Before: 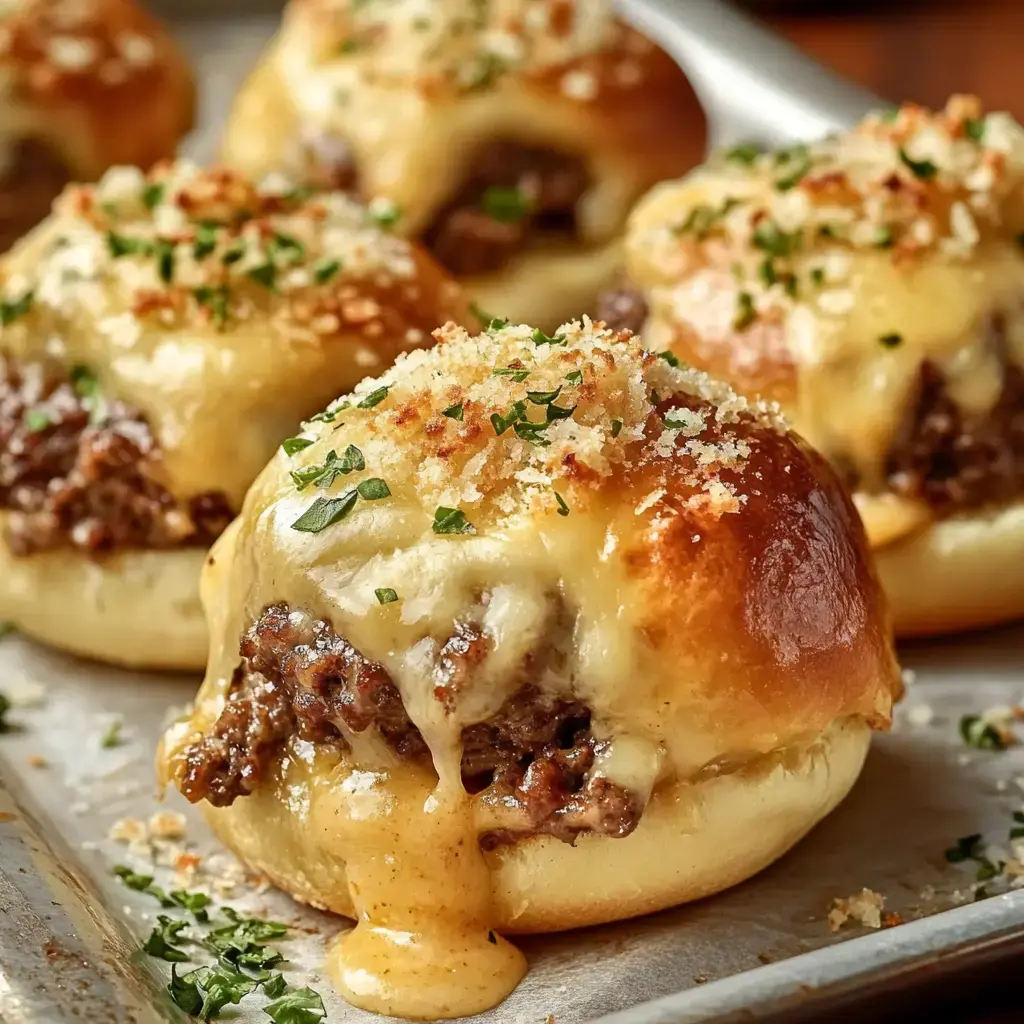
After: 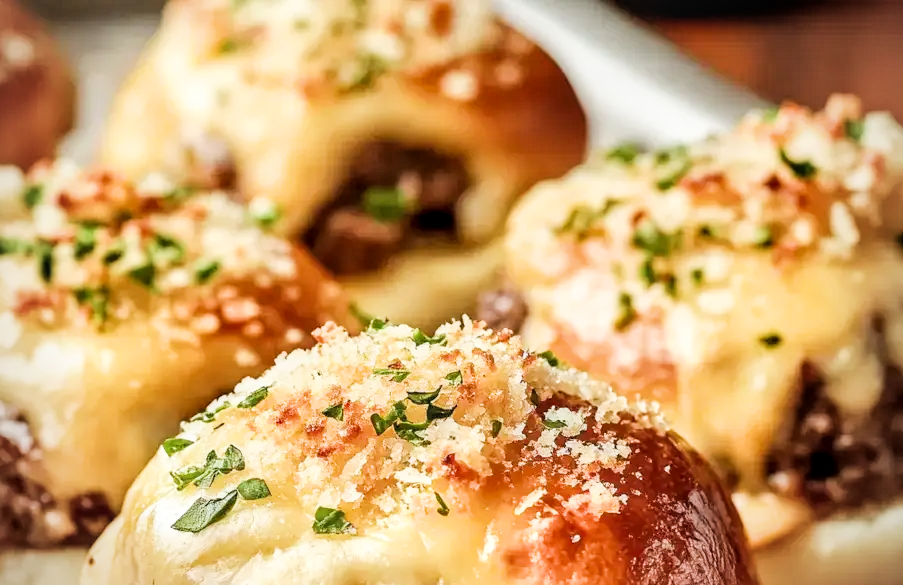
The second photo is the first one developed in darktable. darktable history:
crop and rotate: left 11.812%, bottom 42.776%
exposure: black level correction 0, exposure 1 EV, compensate exposure bias true, compensate highlight preservation false
vignetting: fall-off radius 63.6%
filmic rgb: black relative exposure -5 EV, hardness 2.88, contrast 1.2, highlights saturation mix -30%
local contrast: on, module defaults
